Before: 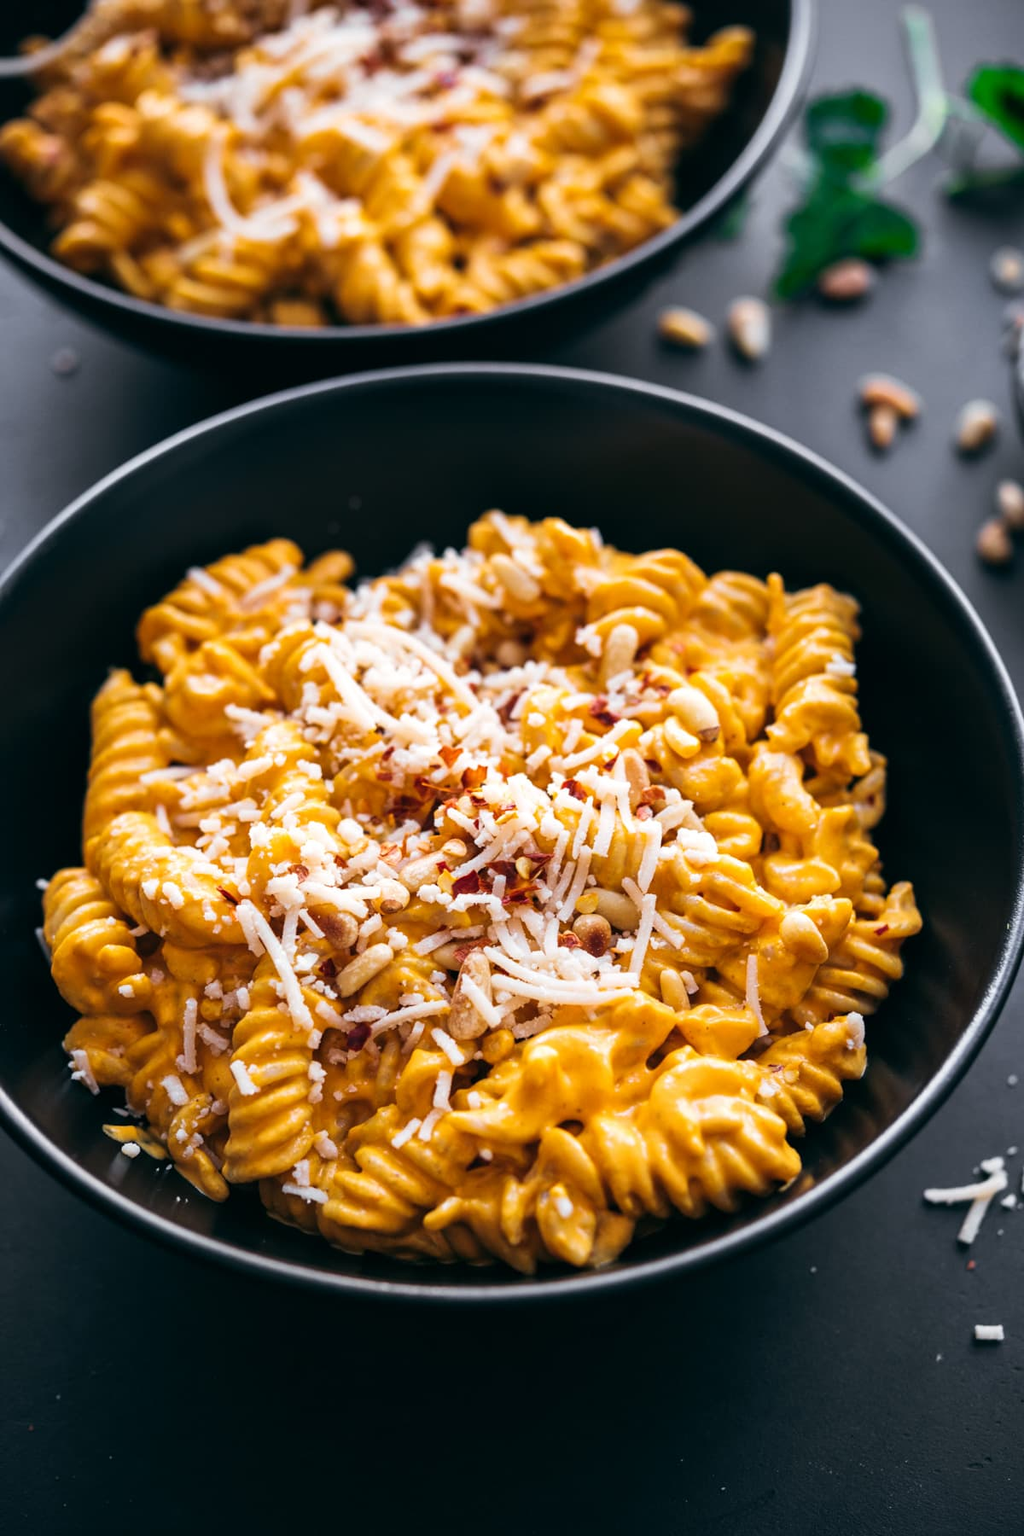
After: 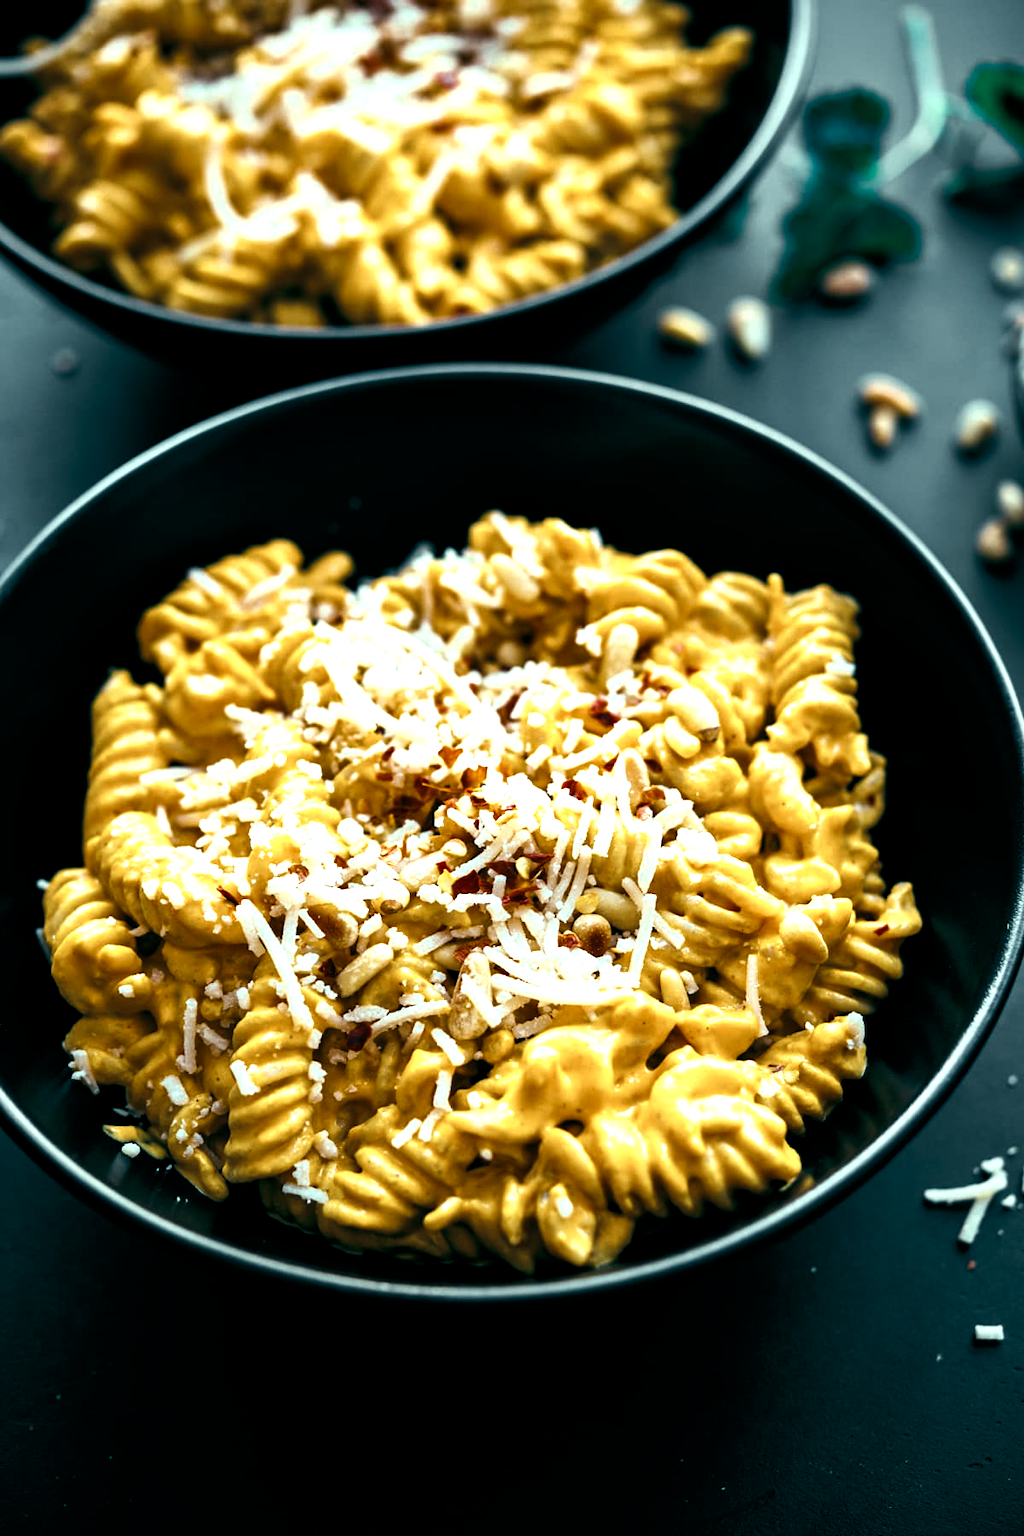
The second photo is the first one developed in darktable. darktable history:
color balance rgb: shadows lift › luminance -7.7%, shadows lift › chroma 2.13%, shadows lift › hue 165.27°, power › luminance -7.77%, power › chroma 1.1%, power › hue 215.88°, highlights gain › luminance 15.15%, highlights gain › chroma 7%, highlights gain › hue 125.57°, global offset › luminance -0.33%, global offset › chroma 0.11%, global offset › hue 165.27°, perceptual saturation grading › global saturation 24.42%, perceptual saturation grading › highlights -24.42%, perceptual saturation grading › mid-tones 24.42%, perceptual saturation grading › shadows 40%, perceptual brilliance grading › global brilliance -5%, perceptual brilliance grading › highlights 24.42%, perceptual brilliance grading › mid-tones 7%, perceptual brilliance grading › shadows -5%
color zones: curves: ch0 [(0, 0.5) (0.125, 0.4) (0.25, 0.5) (0.375, 0.4) (0.5, 0.4) (0.625, 0.35) (0.75, 0.35) (0.875, 0.5)]; ch1 [(0, 0.35) (0.125, 0.45) (0.25, 0.35) (0.375, 0.35) (0.5, 0.35) (0.625, 0.35) (0.75, 0.45) (0.875, 0.35)]; ch2 [(0, 0.6) (0.125, 0.5) (0.25, 0.5) (0.375, 0.6) (0.5, 0.6) (0.625, 0.5) (0.75, 0.5) (0.875, 0.5)]
